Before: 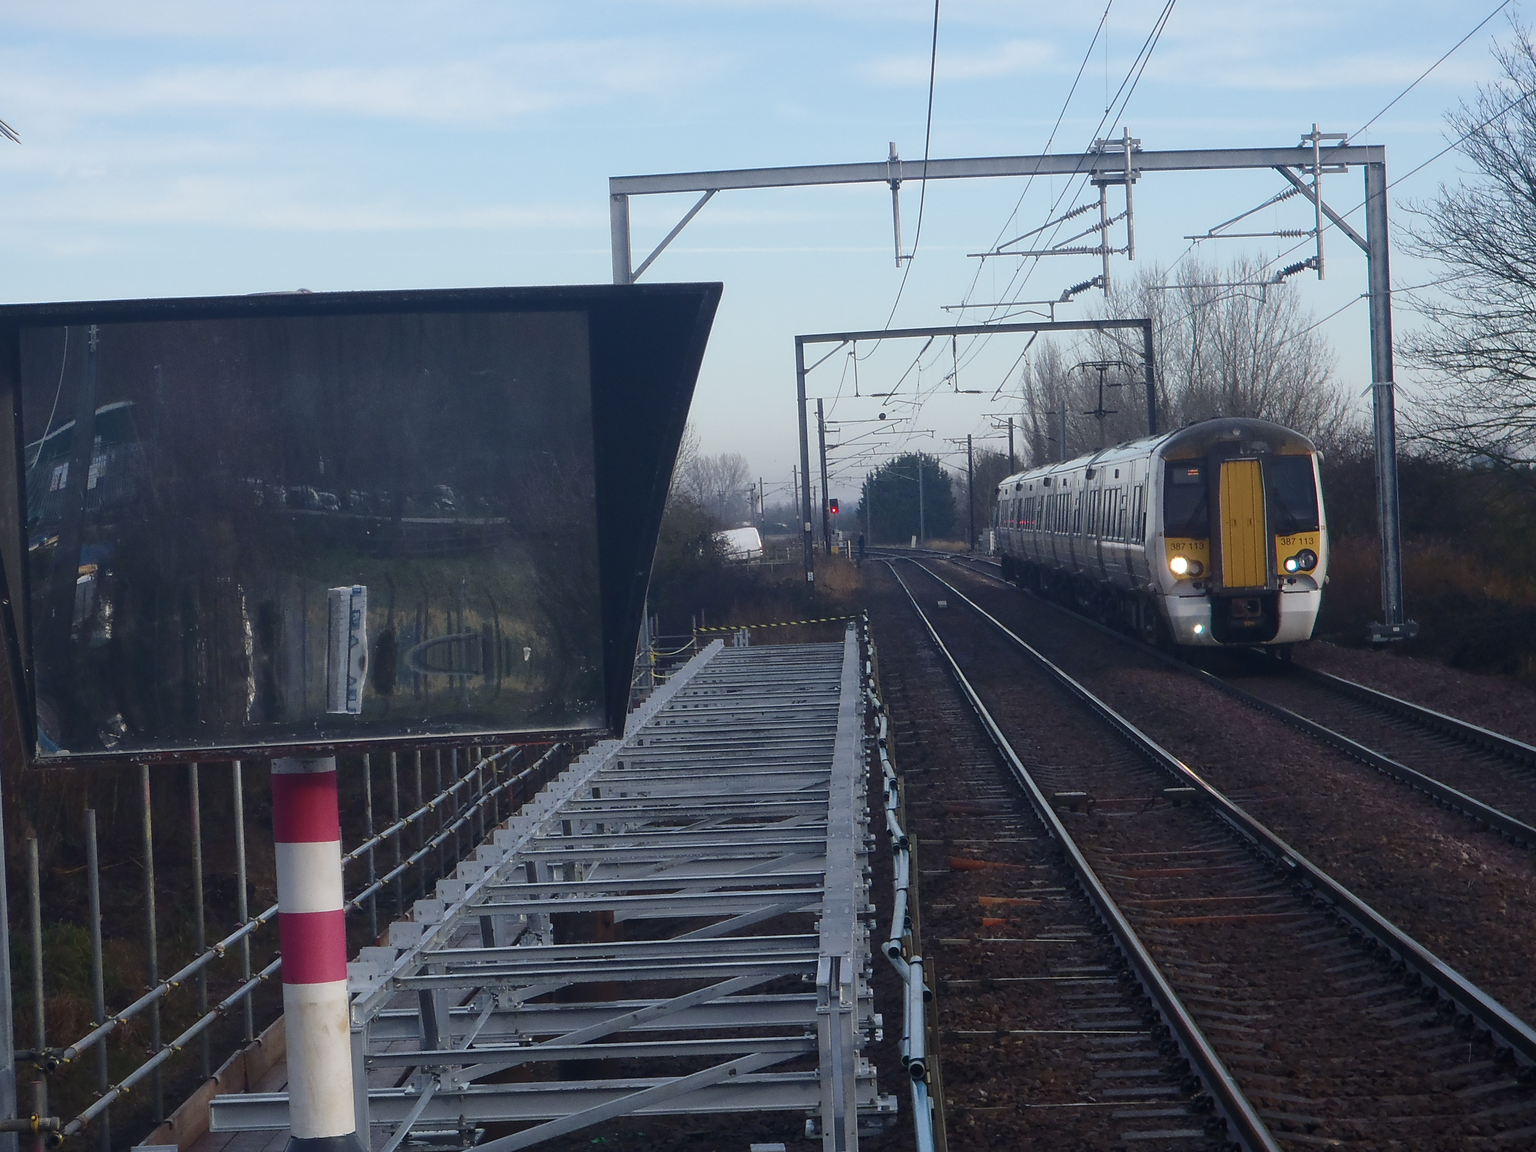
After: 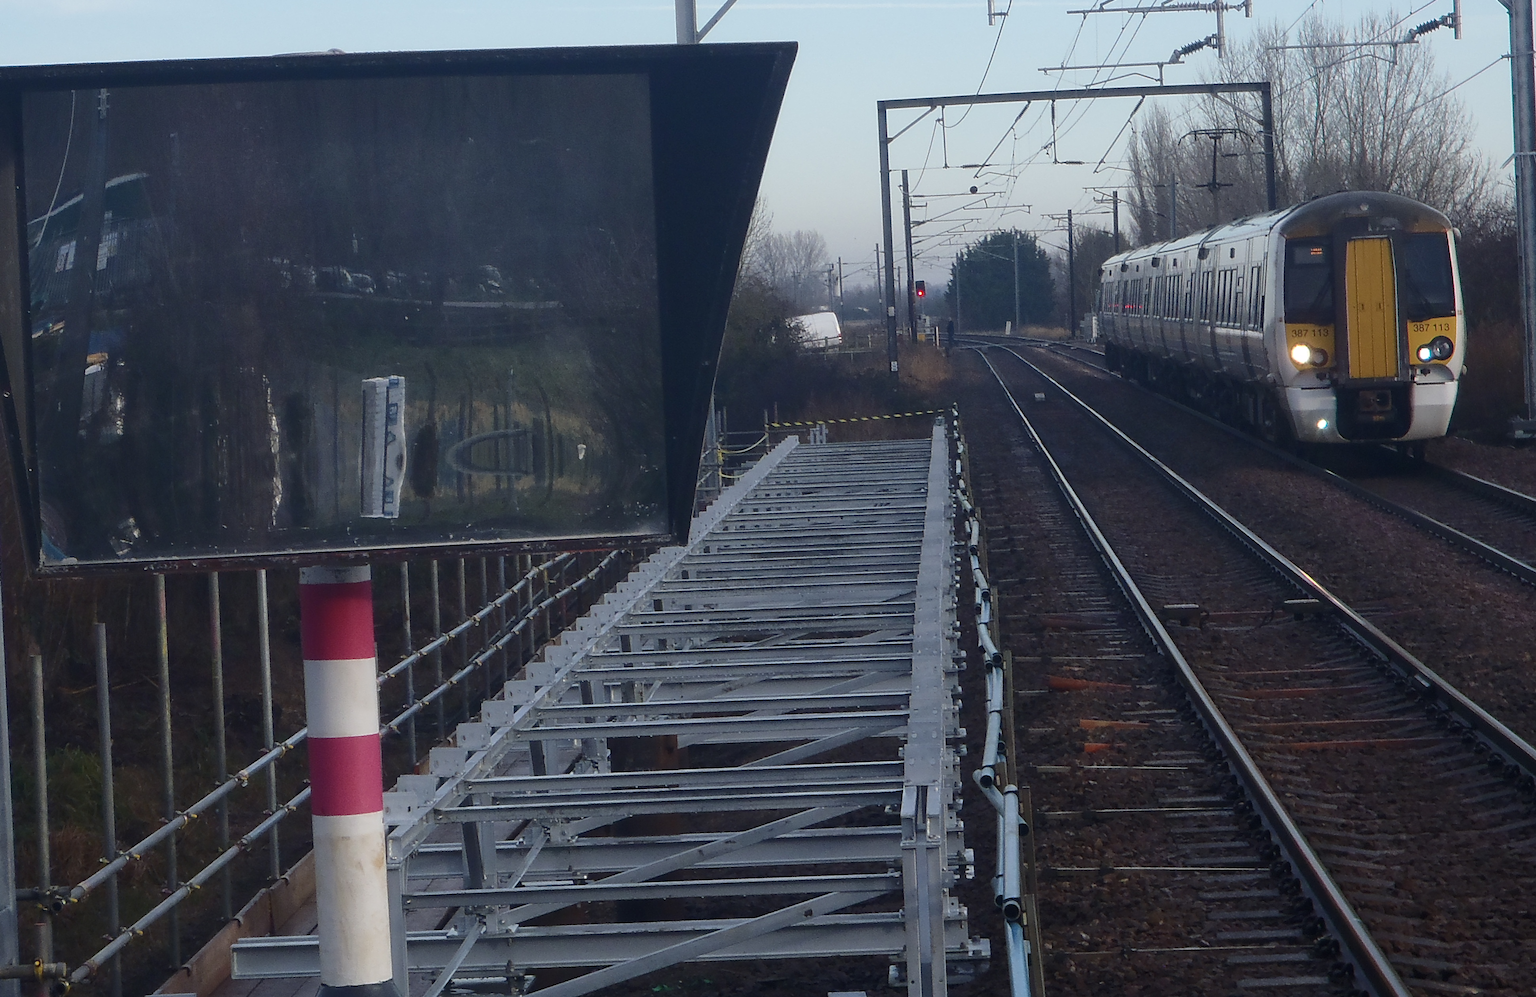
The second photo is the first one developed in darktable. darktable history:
crop: top 21.258%, right 9.33%, bottom 0.209%
contrast equalizer: octaves 7, y [[0.5 ×6], [0.5 ×6], [0.5, 0.5, 0.501, 0.545, 0.707, 0.863], [0 ×6], [0 ×6]], mix 0.307
